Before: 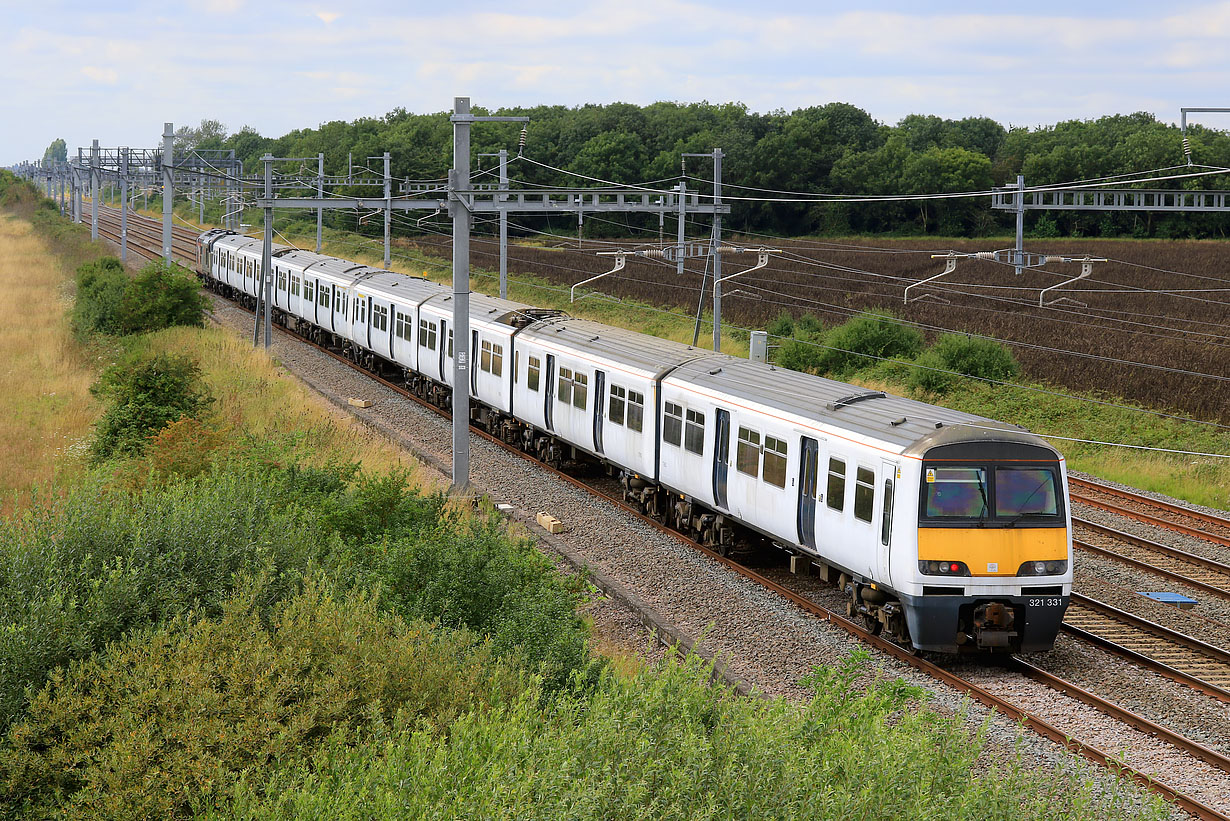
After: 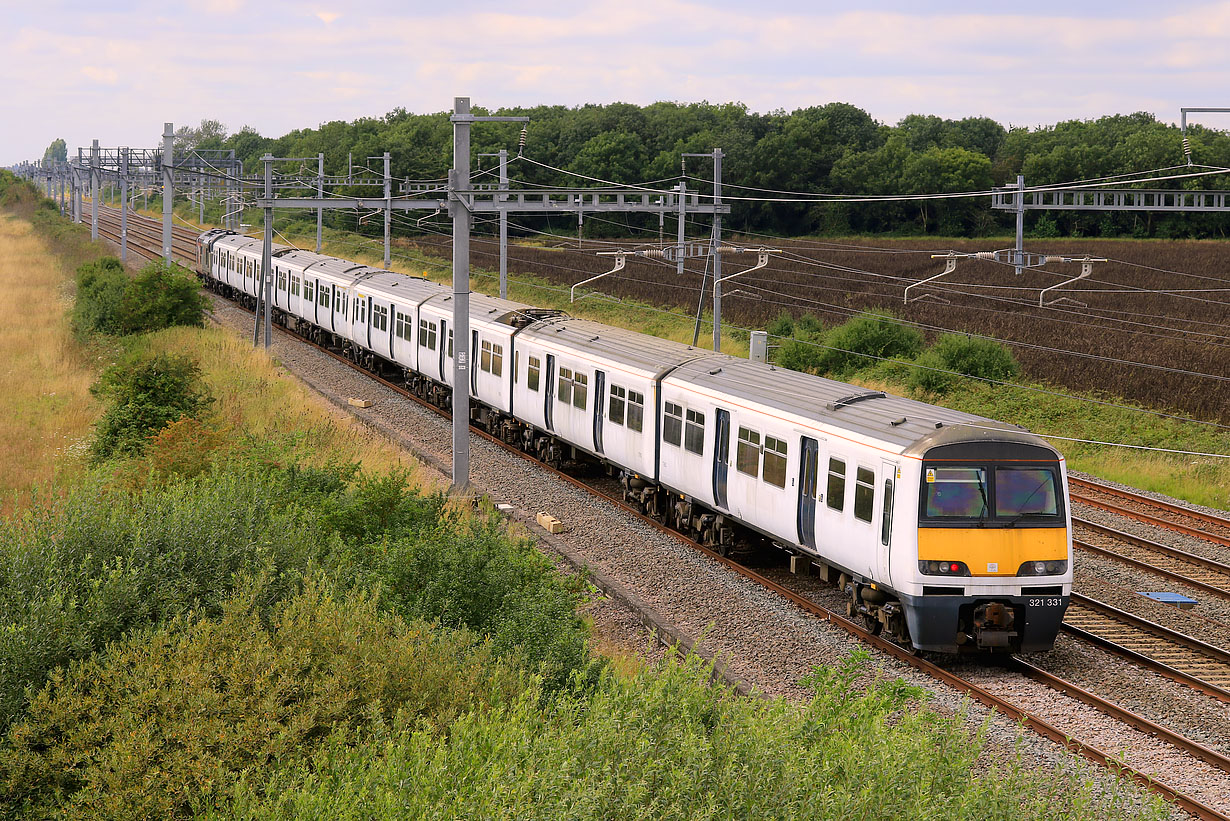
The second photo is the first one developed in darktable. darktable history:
color correction: highlights a* 5.99, highlights b* 4.88
